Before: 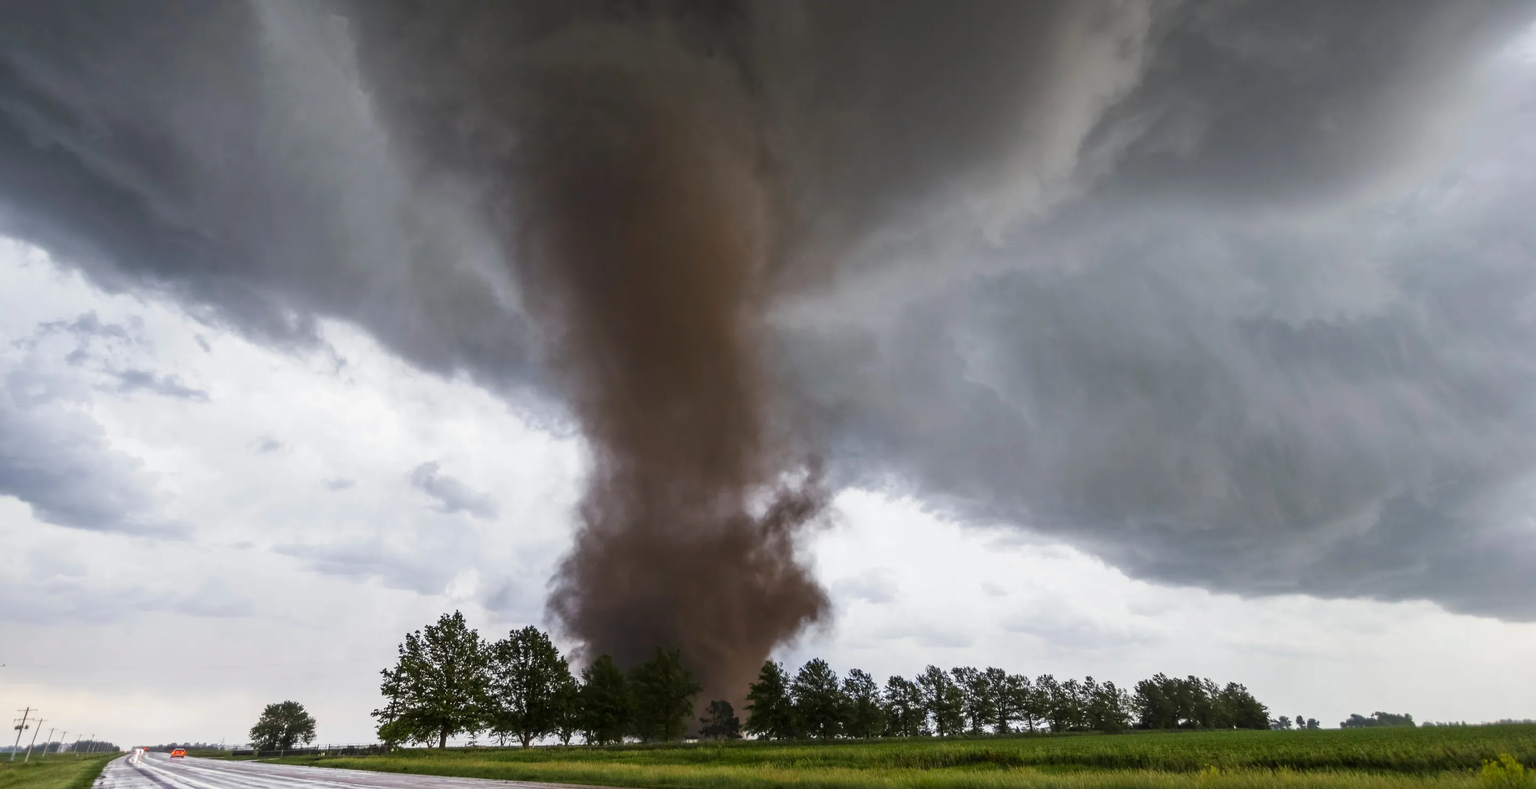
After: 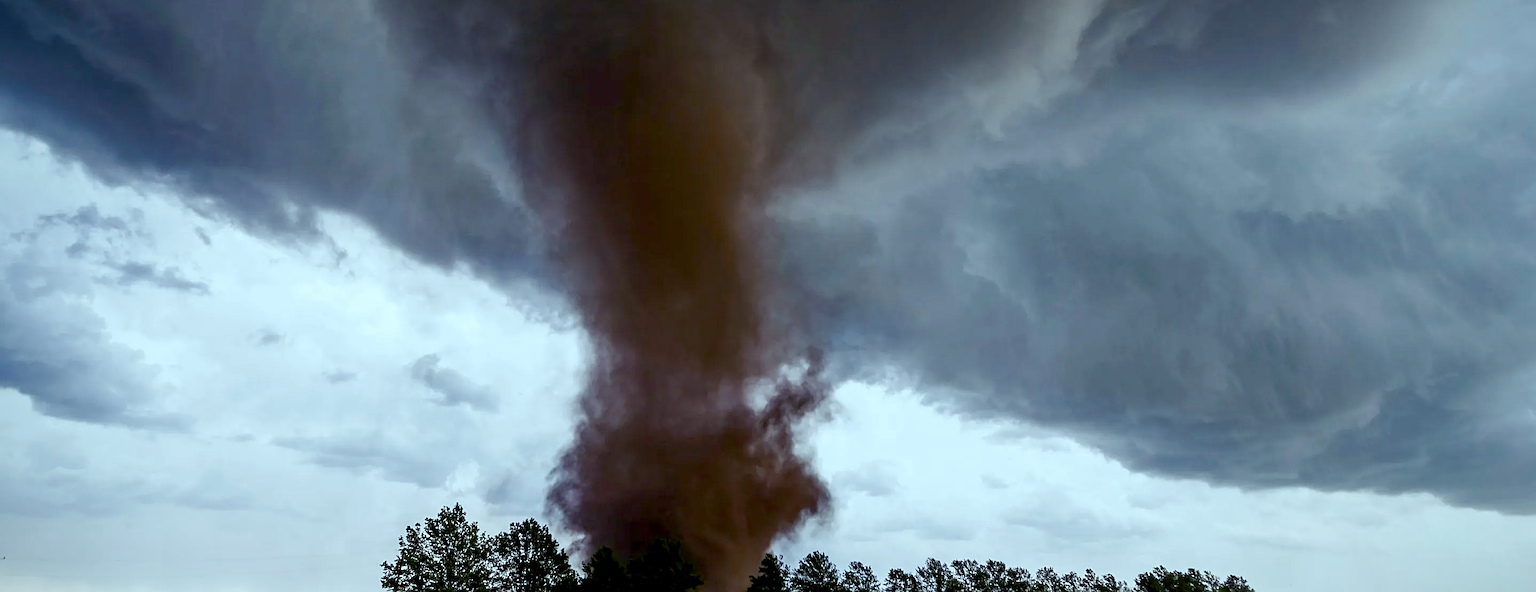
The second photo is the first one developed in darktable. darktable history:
vignetting: fall-off radius 63.88%, saturation 0.386, unbound false
crop: top 13.671%, bottom 11.31%
haze removal: compatibility mode true, adaptive false
color correction: highlights a* -10.23, highlights b* -10.36
color balance rgb: shadows lift › luminance -21.536%, shadows lift › chroma 6.667%, shadows lift › hue 269.96°, global offset › luminance -1.449%, perceptual saturation grading › global saturation 20%, perceptual saturation grading › highlights -50.213%, perceptual saturation grading › shadows 30.752%
sharpen: on, module defaults
local contrast: mode bilateral grid, contrast 28, coarseness 15, detail 115%, midtone range 0.2
